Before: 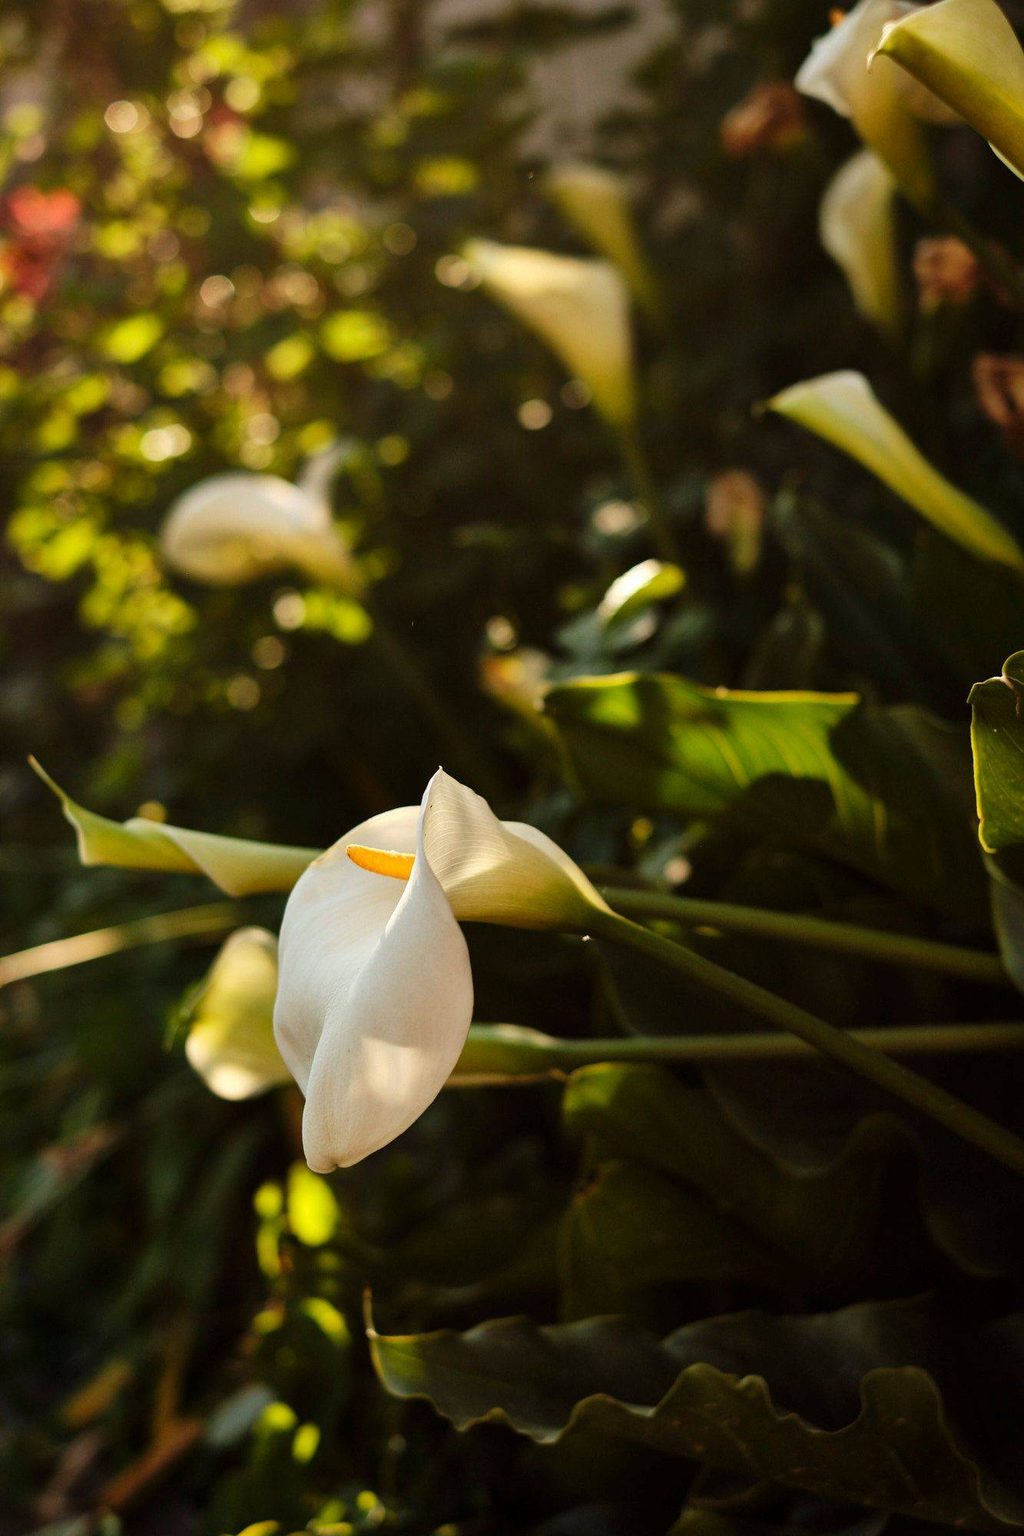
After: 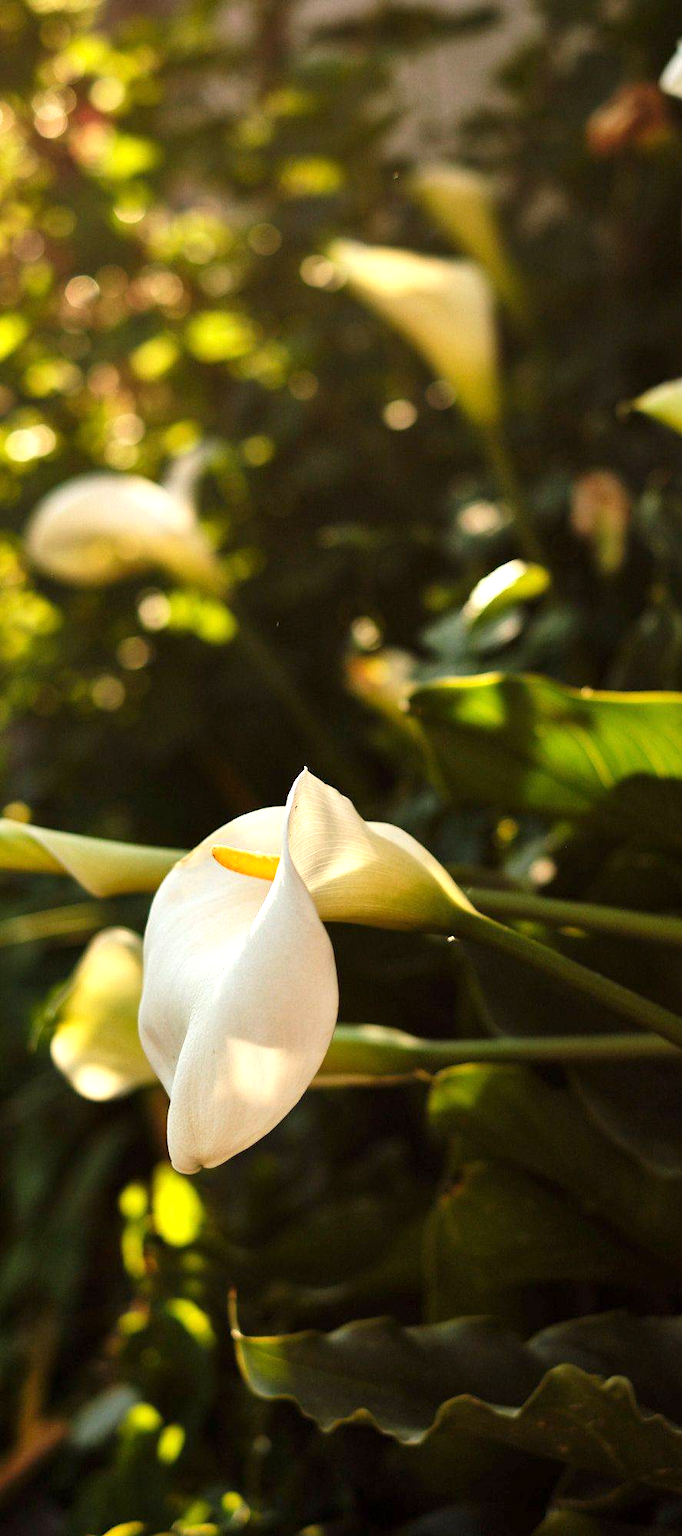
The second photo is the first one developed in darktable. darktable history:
crop and rotate: left 13.342%, right 19.991%
exposure: exposure 0.6 EV, compensate highlight preservation false
